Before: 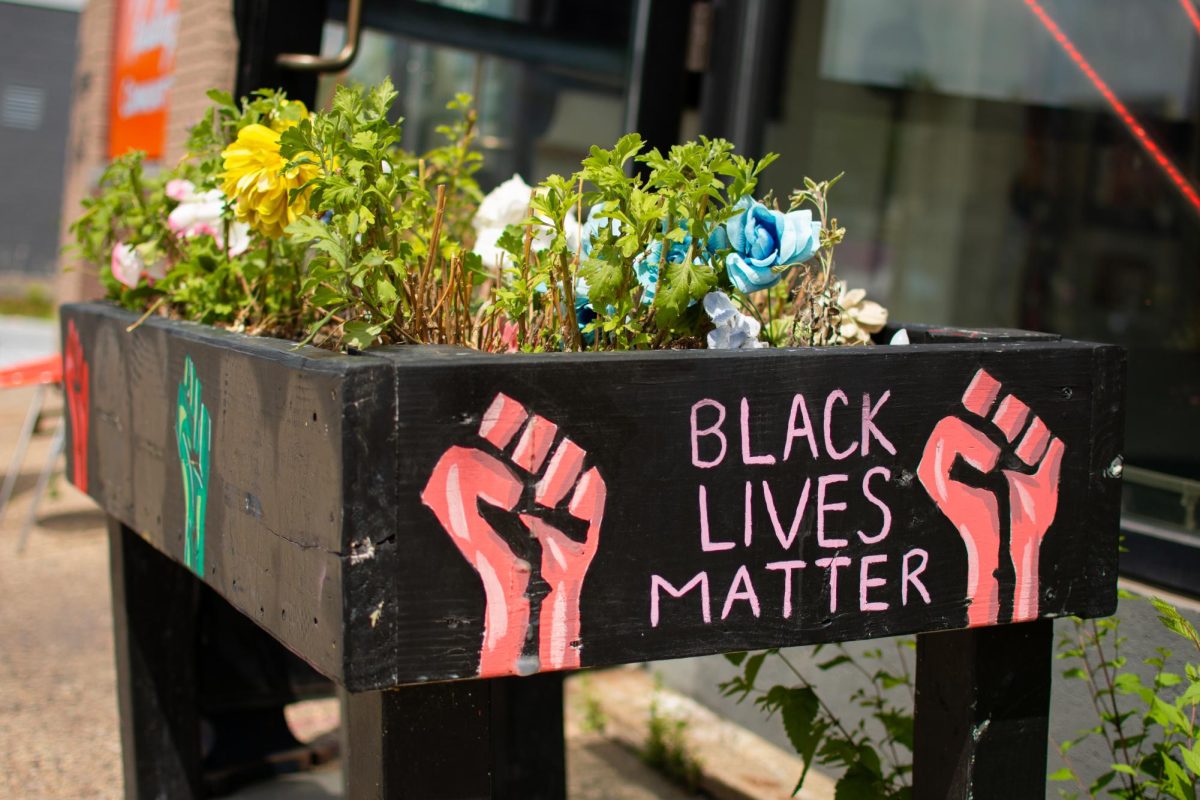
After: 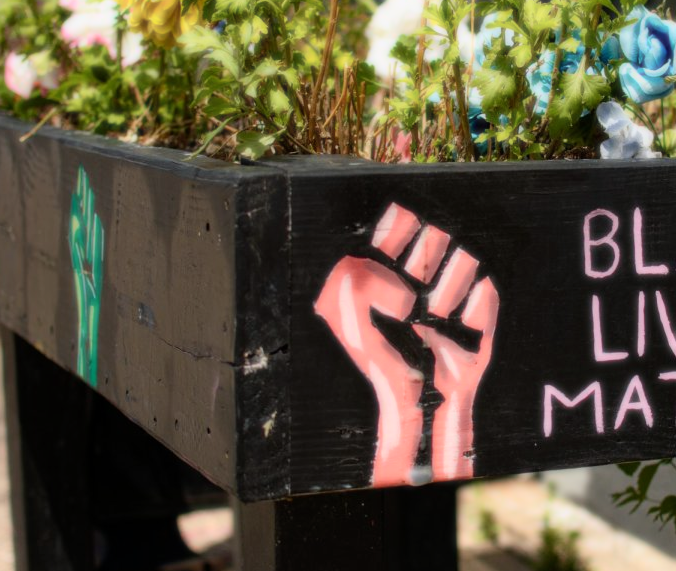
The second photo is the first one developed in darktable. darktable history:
bloom: size 0%, threshold 54.82%, strength 8.31%
exposure: black level correction 0, exposure -0.766 EV, compensate highlight preservation false
crop: left 8.966%, top 23.852%, right 34.699%, bottom 4.703%
